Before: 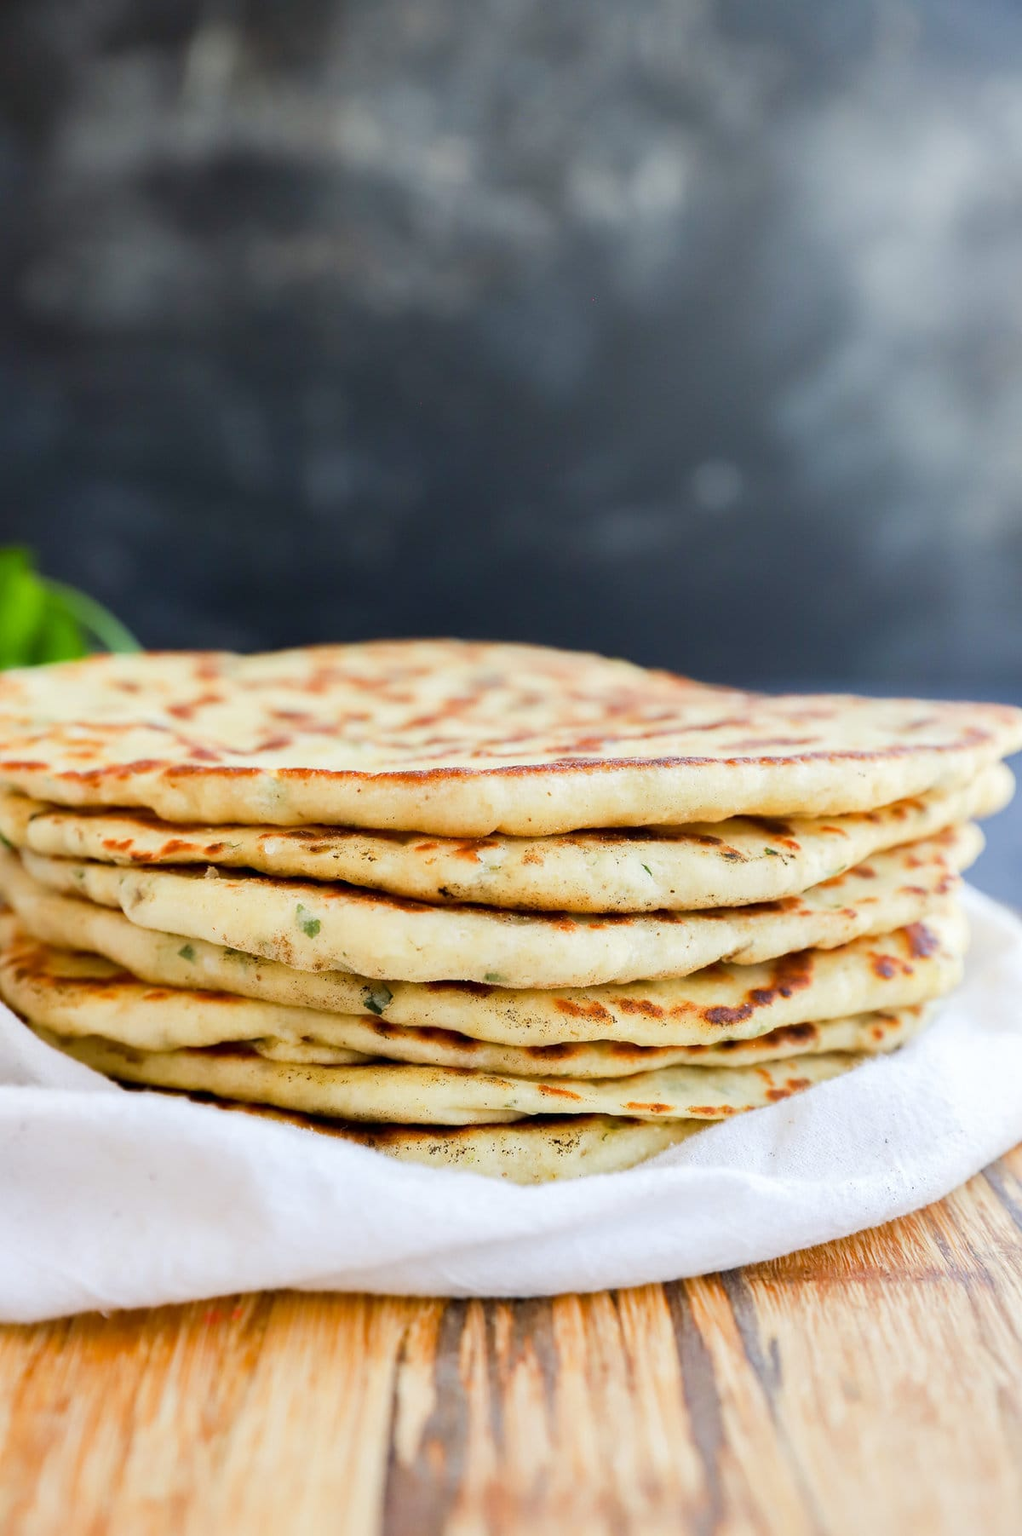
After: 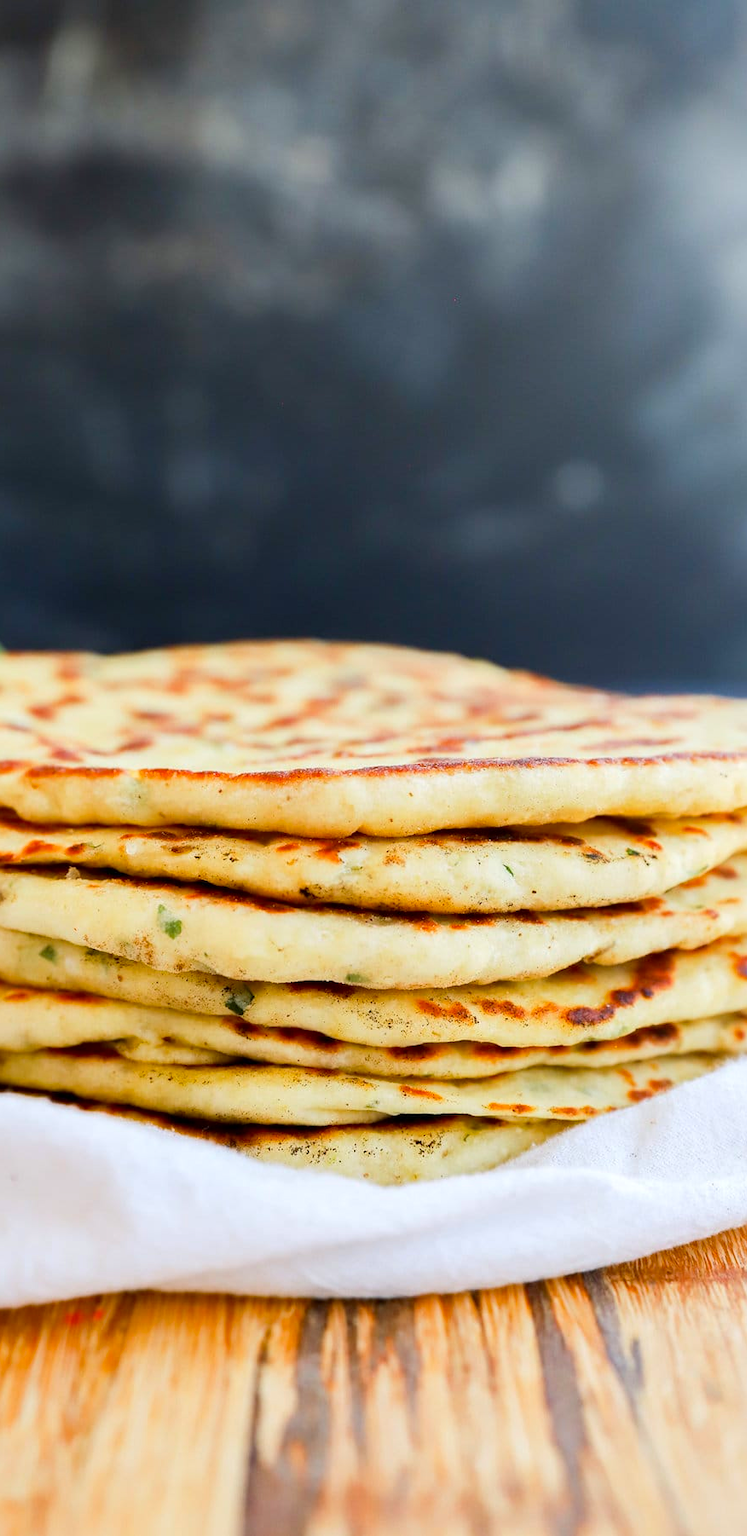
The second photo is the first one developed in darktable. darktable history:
local contrast: mode bilateral grid, contrast 15, coarseness 35, detail 105%, midtone range 0.2
crop: left 13.639%, right 13.242%
contrast brightness saturation: contrast 0.089, saturation 0.279
